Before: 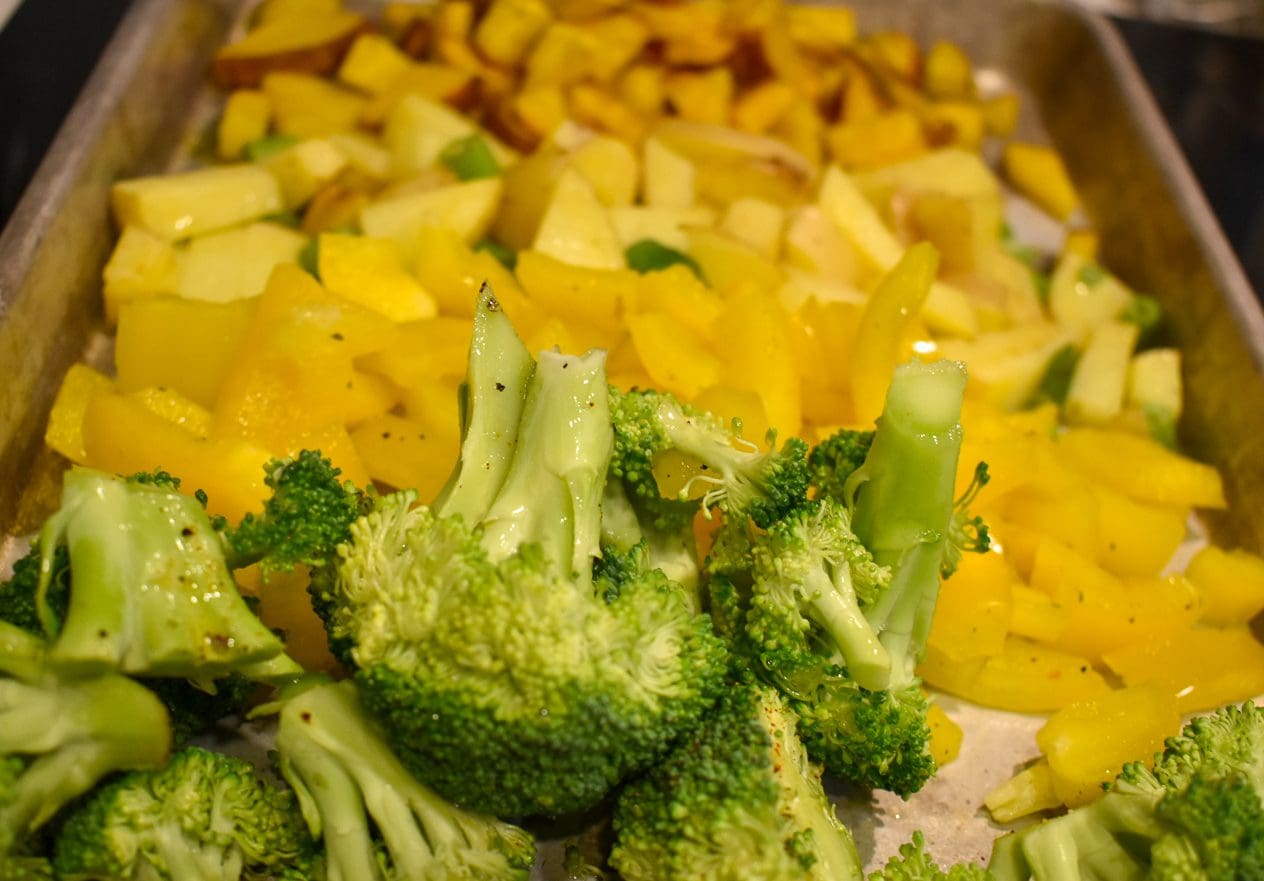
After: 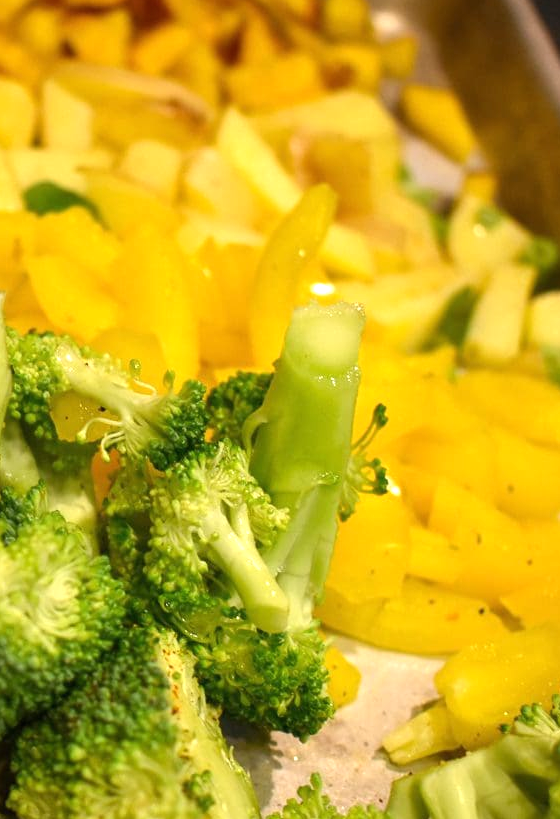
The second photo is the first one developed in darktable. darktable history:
exposure: black level correction 0, exposure 0.5 EV, compensate exposure bias true, compensate highlight preservation false
crop: left 47.628%, top 6.643%, right 7.874%
